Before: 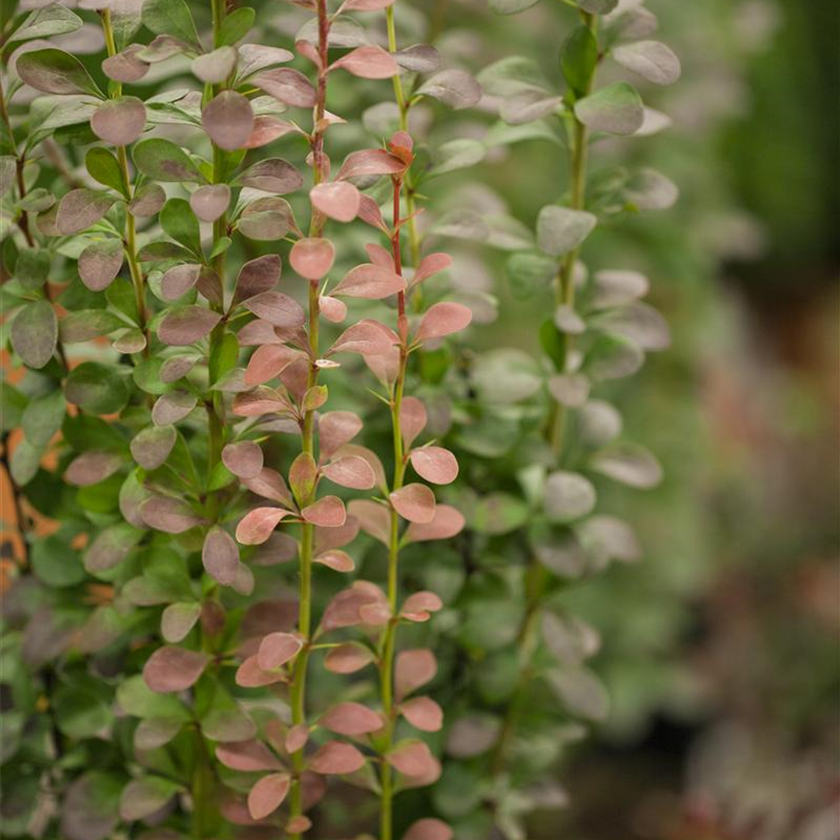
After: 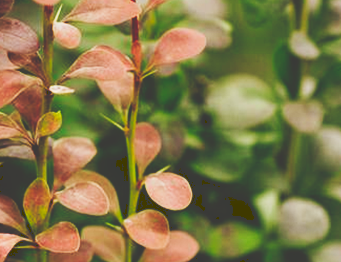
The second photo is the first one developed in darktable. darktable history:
tone curve: curves: ch0 [(0, 0) (0.003, 0.231) (0.011, 0.231) (0.025, 0.231) (0.044, 0.231) (0.069, 0.231) (0.1, 0.234) (0.136, 0.239) (0.177, 0.243) (0.224, 0.247) (0.277, 0.265) (0.335, 0.311) (0.399, 0.389) (0.468, 0.507) (0.543, 0.634) (0.623, 0.74) (0.709, 0.83) (0.801, 0.889) (0.898, 0.93) (1, 1)], preserve colors none
crop: left 31.701%, top 32.673%, right 27.683%, bottom 36.05%
contrast brightness saturation: brightness -0.087
